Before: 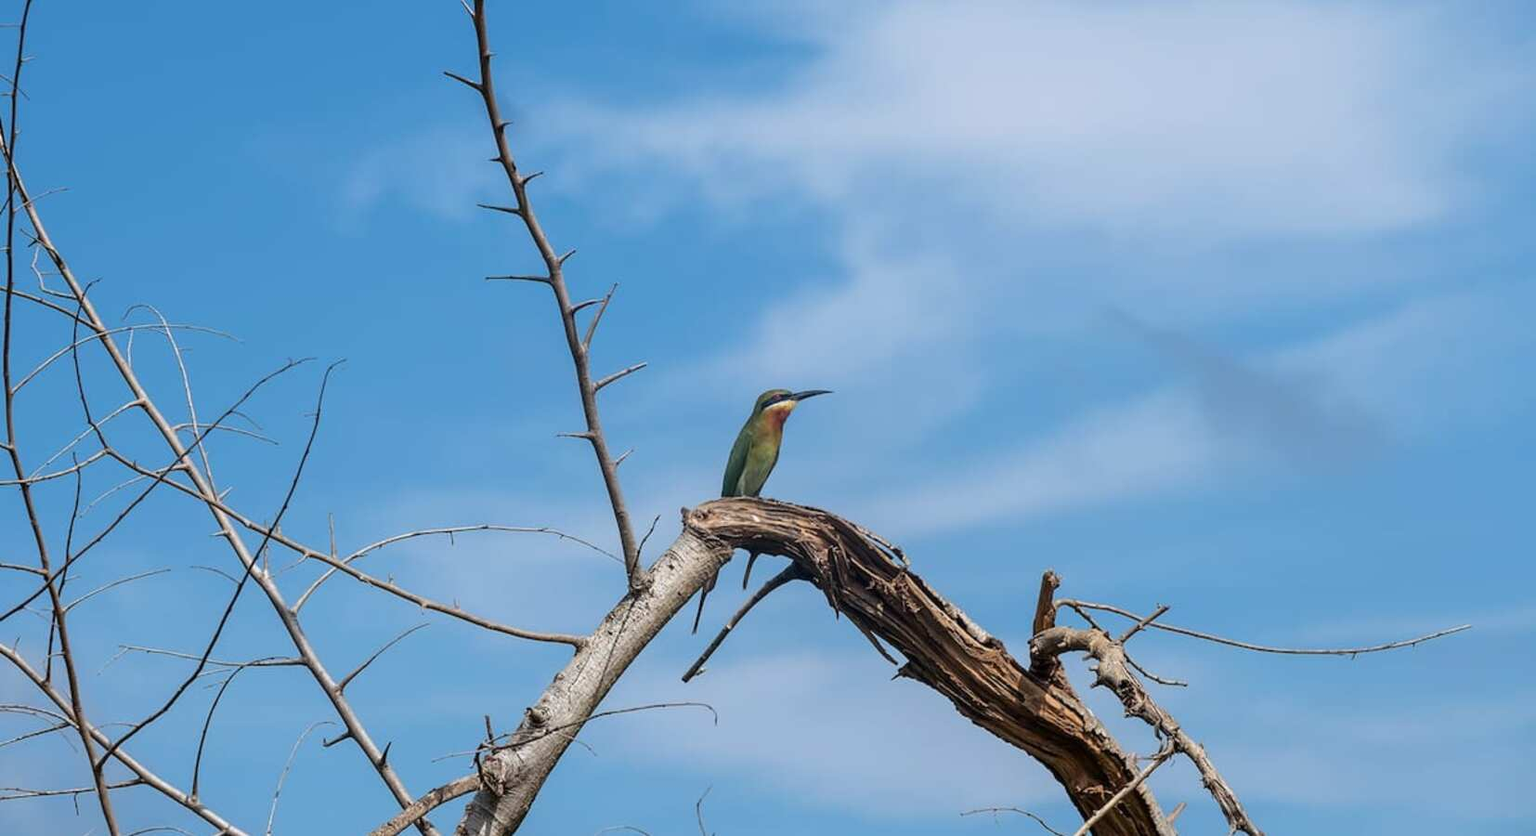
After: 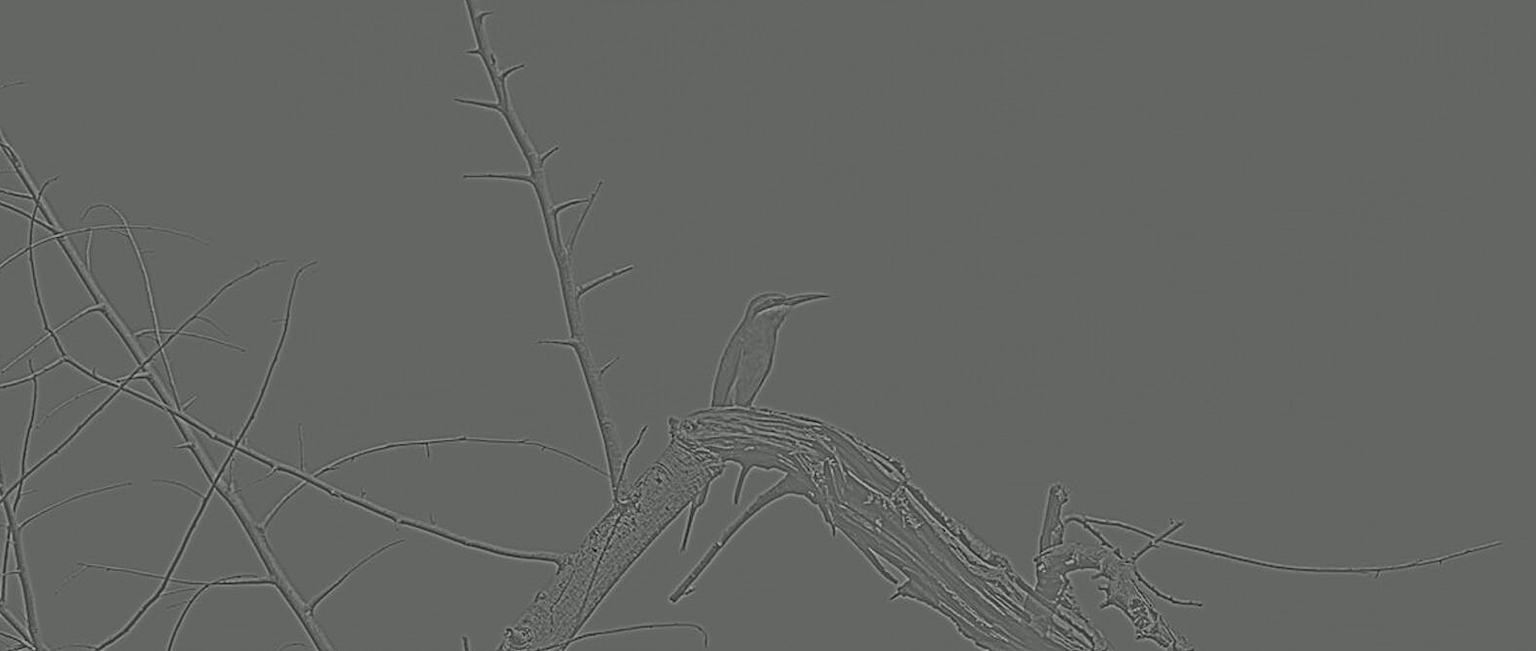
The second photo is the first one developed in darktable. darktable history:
color correction: highlights a* -2.68, highlights b* 2.57
highpass: sharpness 9.84%, contrast boost 9.94%
exposure: exposure 0.127 EV, compensate highlight preservation false
crop and rotate: left 2.991%, top 13.302%, right 1.981%, bottom 12.636%
tone curve: curves: ch0 [(0, 0) (0.003, 0.003) (0.011, 0.005) (0.025, 0.005) (0.044, 0.008) (0.069, 0.015) (0.1, 0.023) (0.136, 0.032) (0.177, 0.046) (0.224, 0.072) (0.277, 0.124) (0.335, 0.174) (0.399, 0.253) (0.468, 0.365) (0.543, 0.519) (0.623, 0.675) (0.709, 0.805) (0.801, 0.908) (0.898, 0.97) (1, 1)], preserve colors none
